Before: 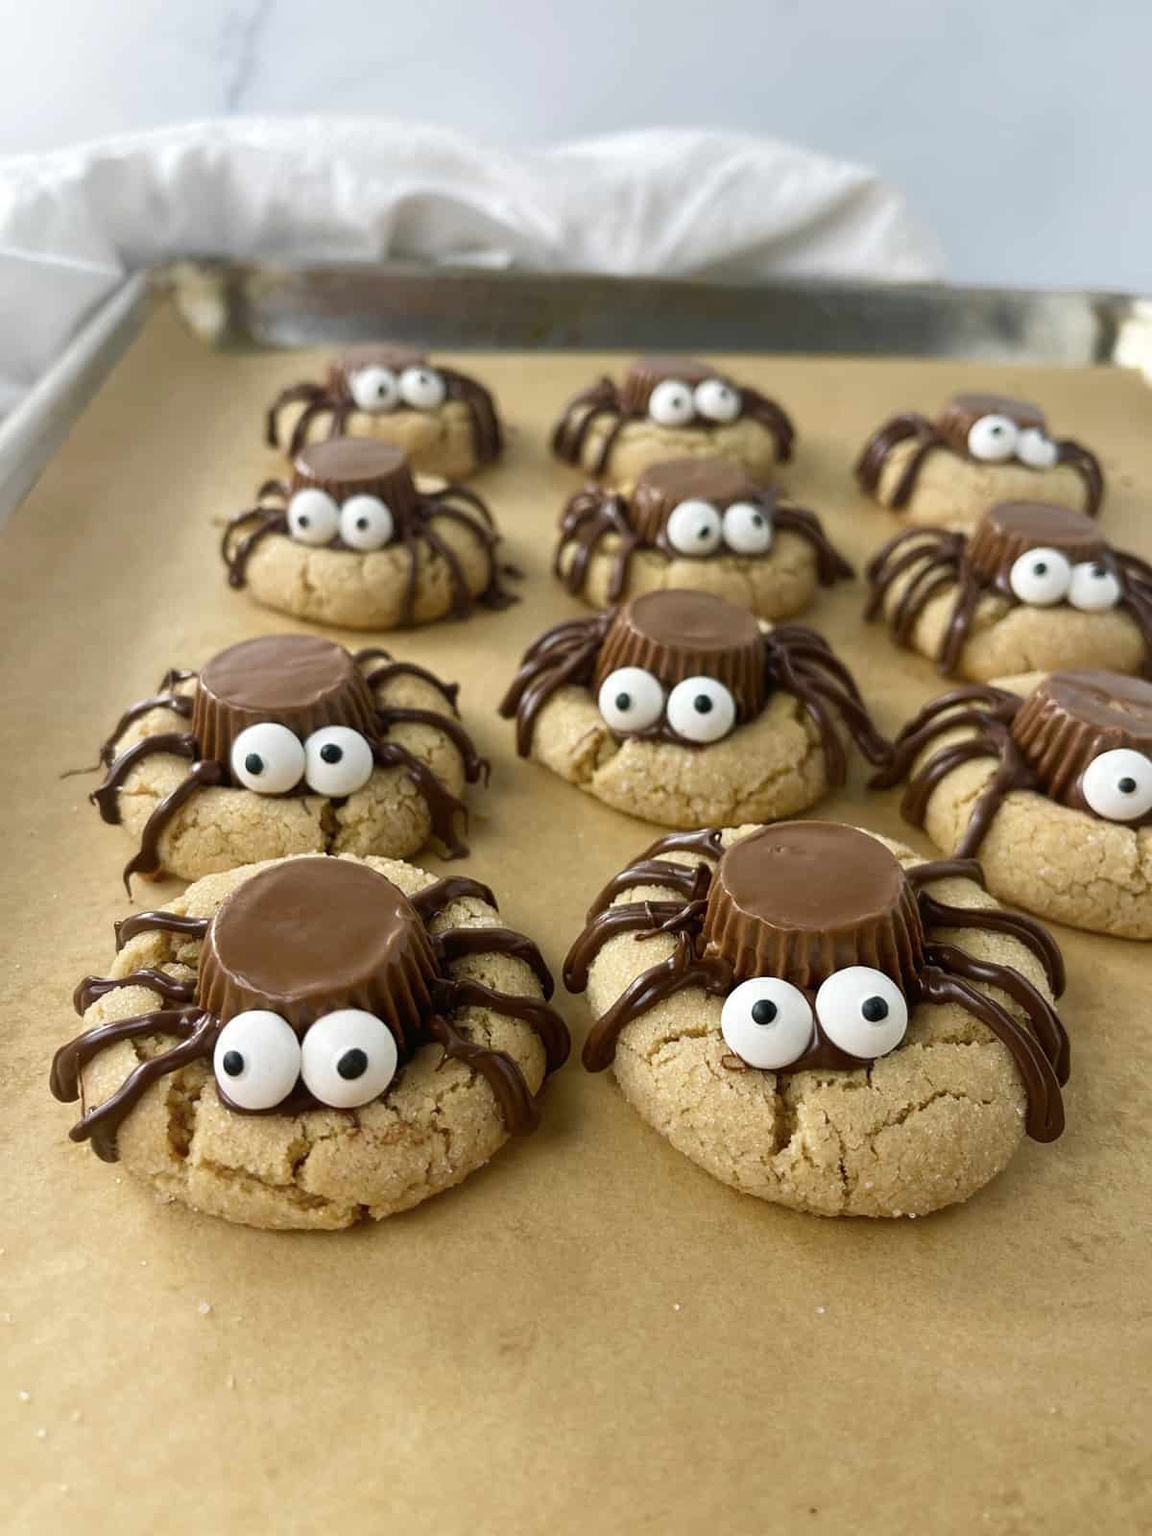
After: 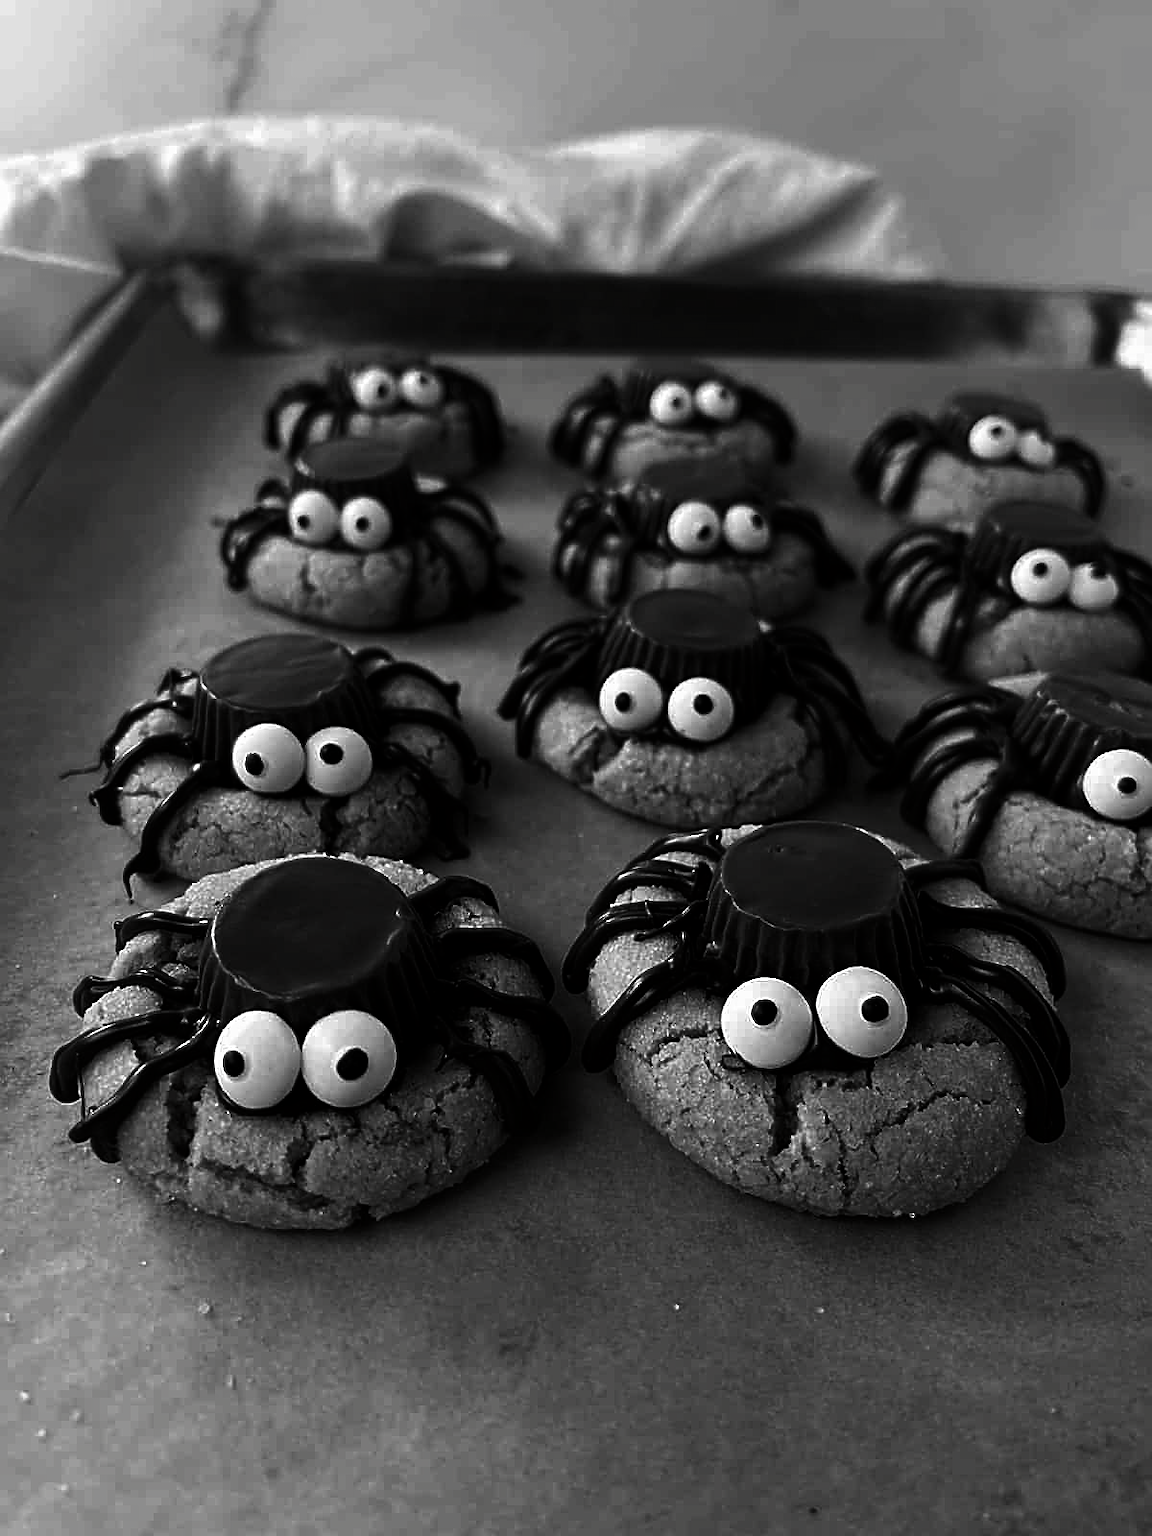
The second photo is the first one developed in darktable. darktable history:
contrast brightness saturation: contrast 0.015, brightness -0.991, saturation -0.992
sharpen: on, module defaults
